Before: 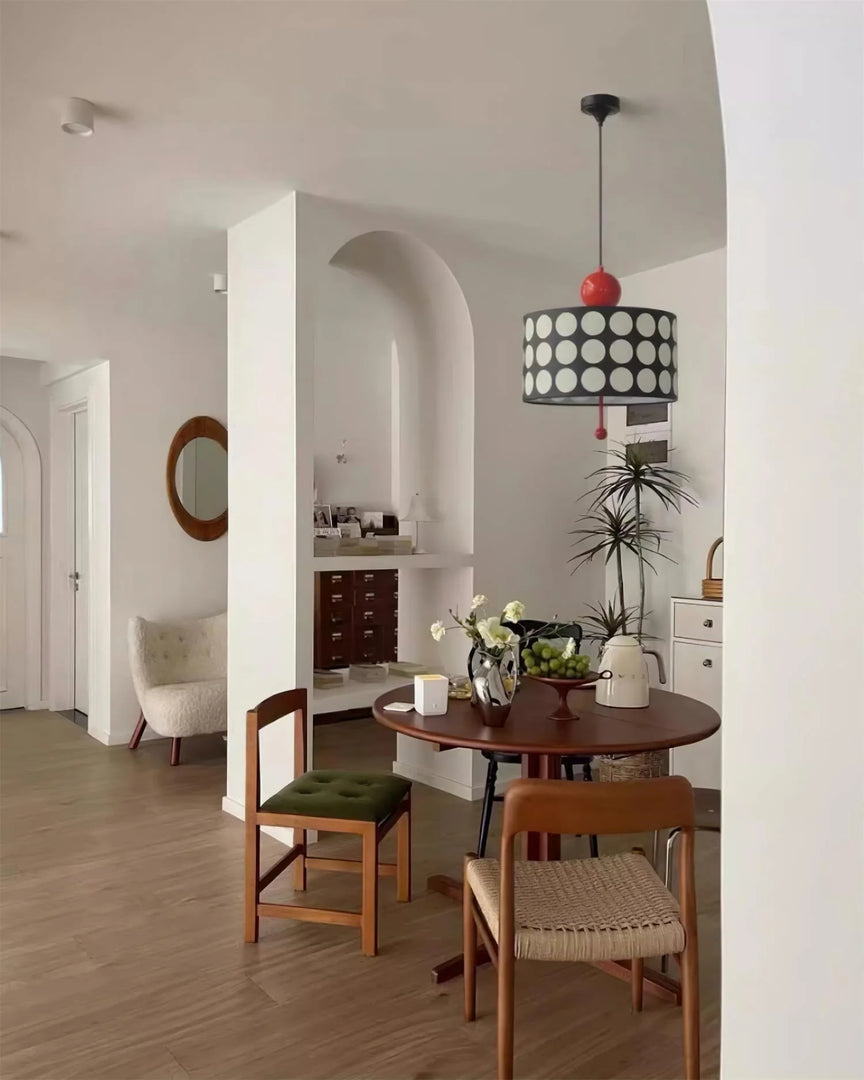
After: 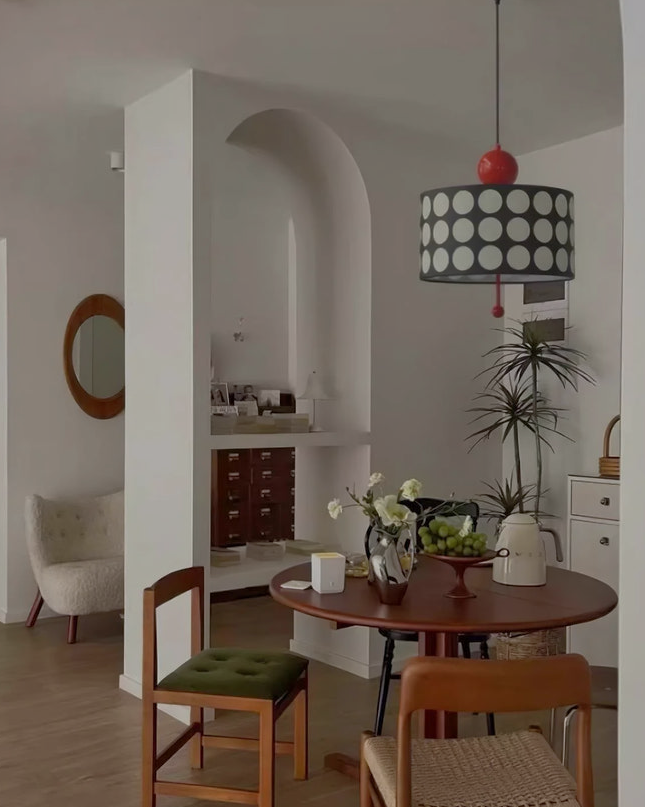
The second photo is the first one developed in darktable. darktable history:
tone equalizer: -8 EV -0.011 EV, -7 EV 0.039 EV, -6 EV -0.006 EV, -5 EV 0.006 EV, -4 EV -0.028 EV, -3 EV -0.24 EV, -2 EV -0.692 EV, -1 EV -1 EV, +0 EV -1 EV
crop and rotate: left 11.931%, top 11.348%, right 13.404%, bottom 13.865%
